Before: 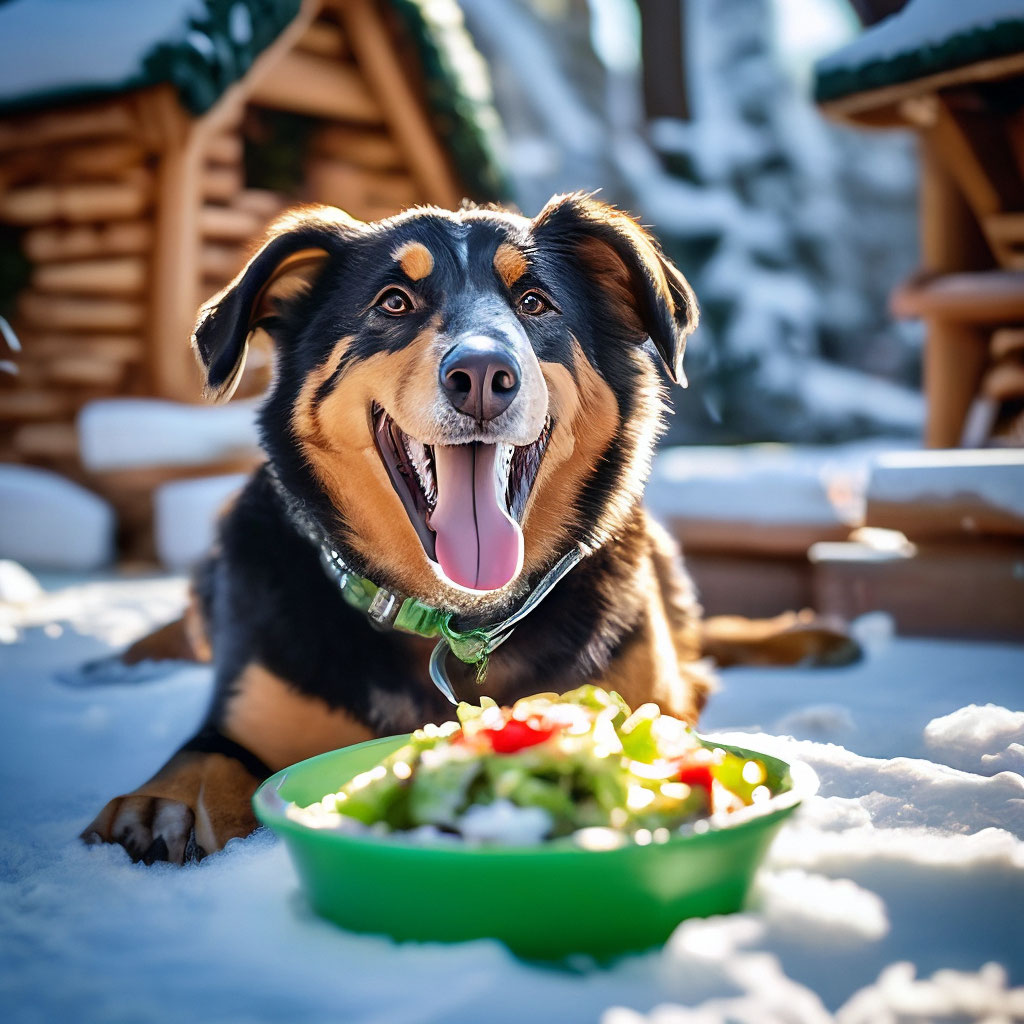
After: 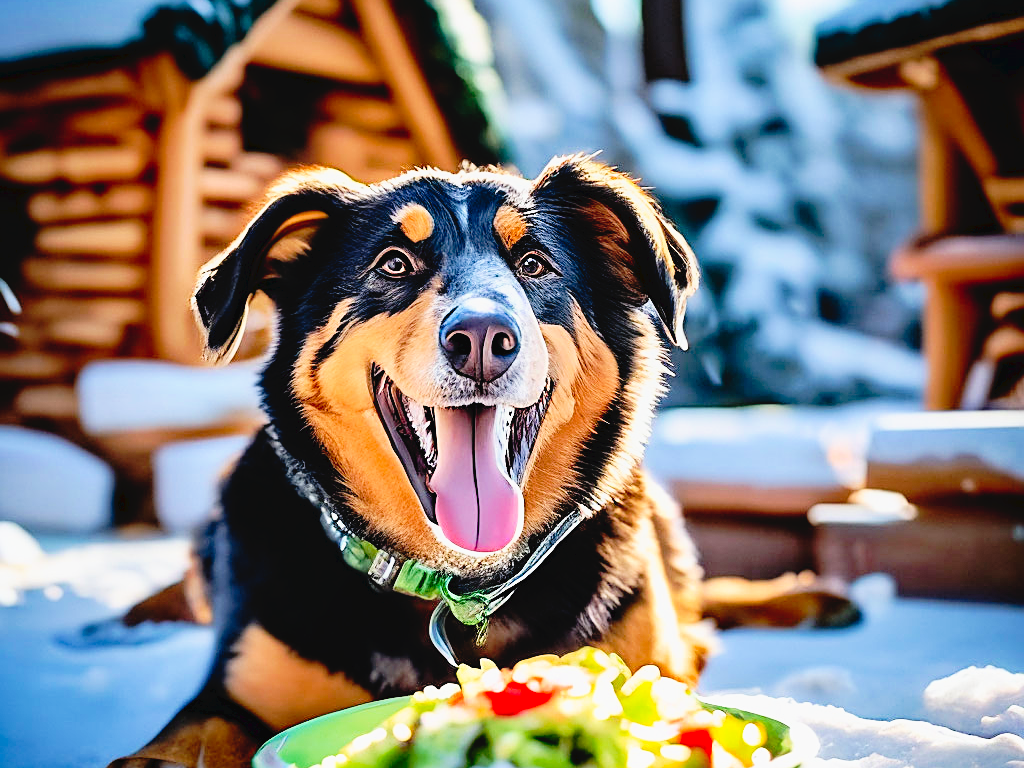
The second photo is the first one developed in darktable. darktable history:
exposure: exposure 0.562 EV, compensate exposure bias true, compensate highlight preservation false
crop: top 3.785%, bottom 21.182%
local contrast: mode bilateral grid, contrast 99, coarseness 99, detail 89%, midtone range 0.2
sharpen: on, module defaults
tone curve: curves: ch0 [(0, 0) (0.003, 0.033) (0.011, 0.033) (0.025, 0.036) (0.044, 0.039) (0.069, 0.04) (0.1, 0.043) (0.136, 0.052) (0.177, 0.085) (0.224, 0.14) (0.277, 0.225) (0.335, 0.333) (0.399, 0.419) (0.468, 0.51) (0.543, 0.603) (0.623, 0.713) (0.709, 0.808) (0.801, 0.901) (0.898, 0.98) (1, 1)], preserve colors none
filmic rgb: black relative exposure -7.65 EV, white relative exposure 4.56 EV, threshold 2.96 EV, hardness 3.61, color science v6 (2022), enable highlight reconstruction true
haze removal: compatibility mode true, adaptive false
